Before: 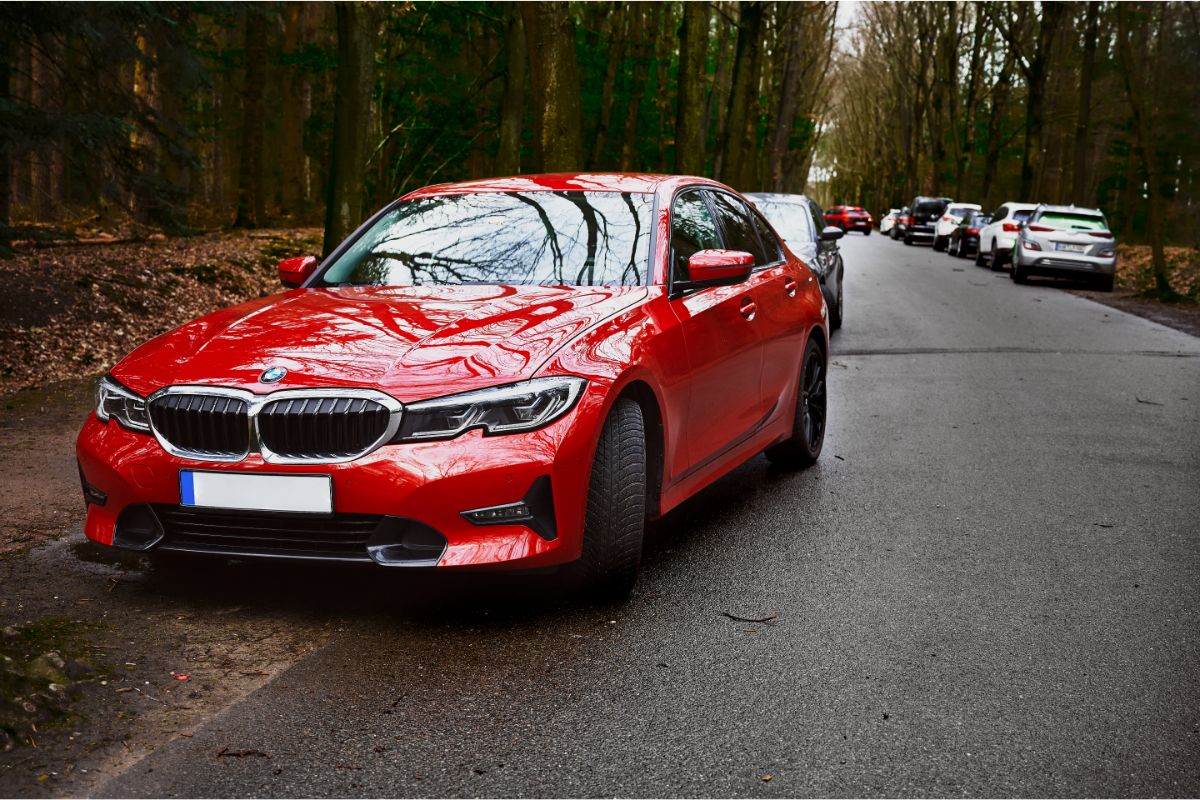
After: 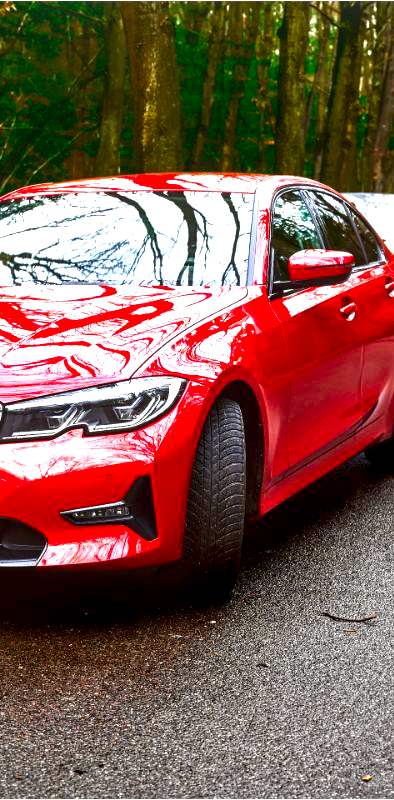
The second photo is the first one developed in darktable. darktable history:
exposure: black level correction 0.001, exposure 1.317 EV, compensate highlight preservation false
contrast brightness saturation: contrast 0.12, brightness -0.118, saturation 0.201
crop: left 33.353%, right 33.738%
color zones: curves: ch1 [(0, 0.523) (0.143, 0.545) (0.286, 0.52) (0.429, 0.506) (0.571, 0.503) (0.714, 0.503) (0.857, 0.508) (1, 0.523)]
local contrast: detail 130%
